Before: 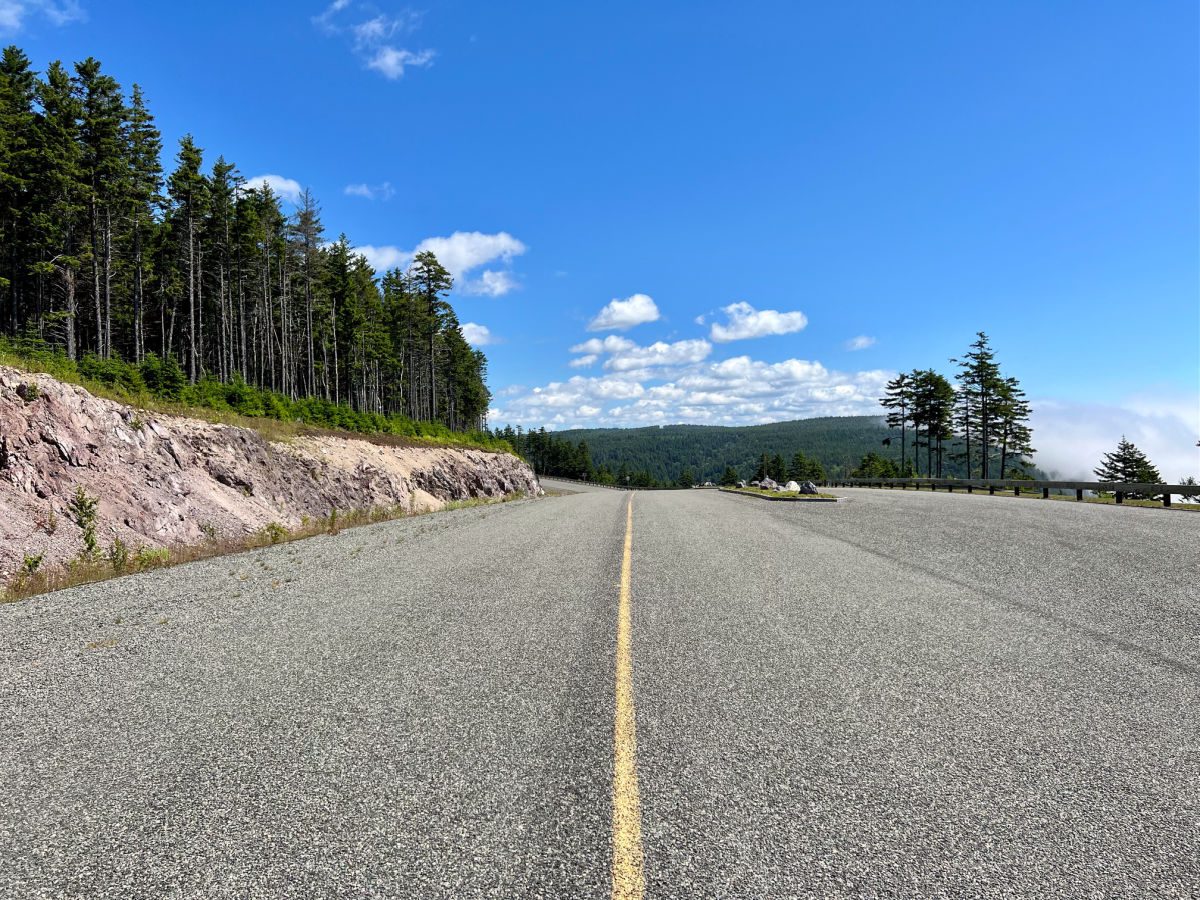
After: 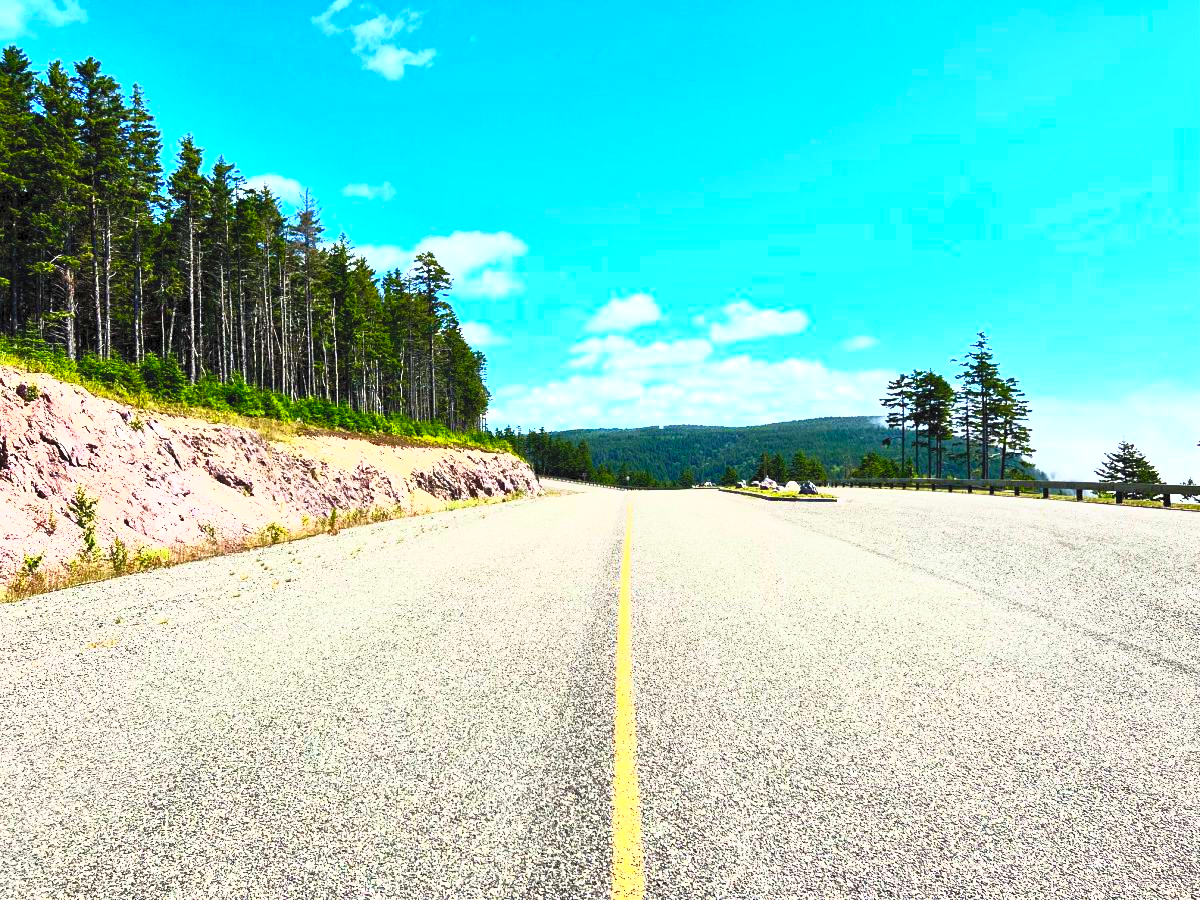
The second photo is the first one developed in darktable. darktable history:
velvia: on, module defaults
contrast brightness saturation: contrast 1, brightness 1, saturation 1
